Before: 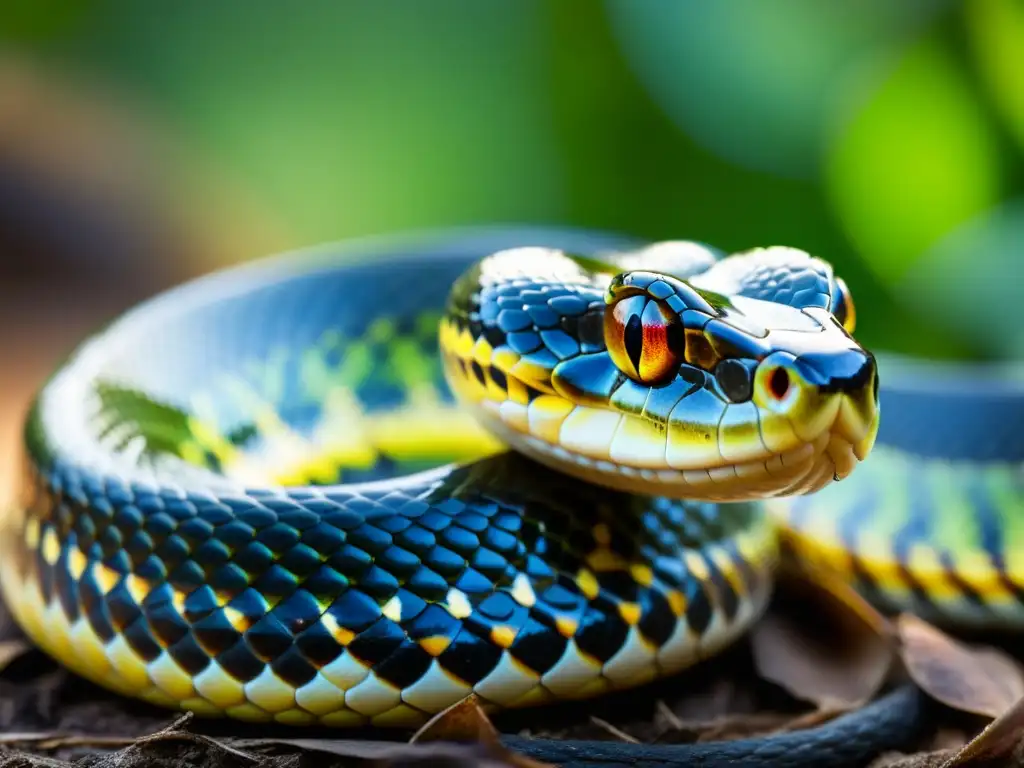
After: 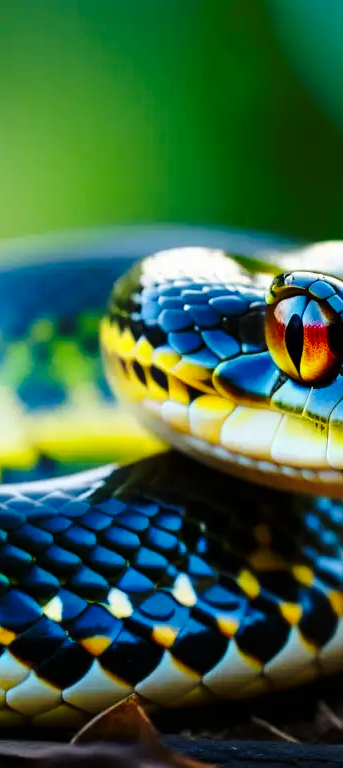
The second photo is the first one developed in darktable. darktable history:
base curve: curves: ch0 [(0, 0) (0.073, 0.04) (0.157, 0.139) (0.492, 0.492) (0.758, 0.758) (1, 1)], preserve colors none
crop: left 33.119%, right 33.319%
